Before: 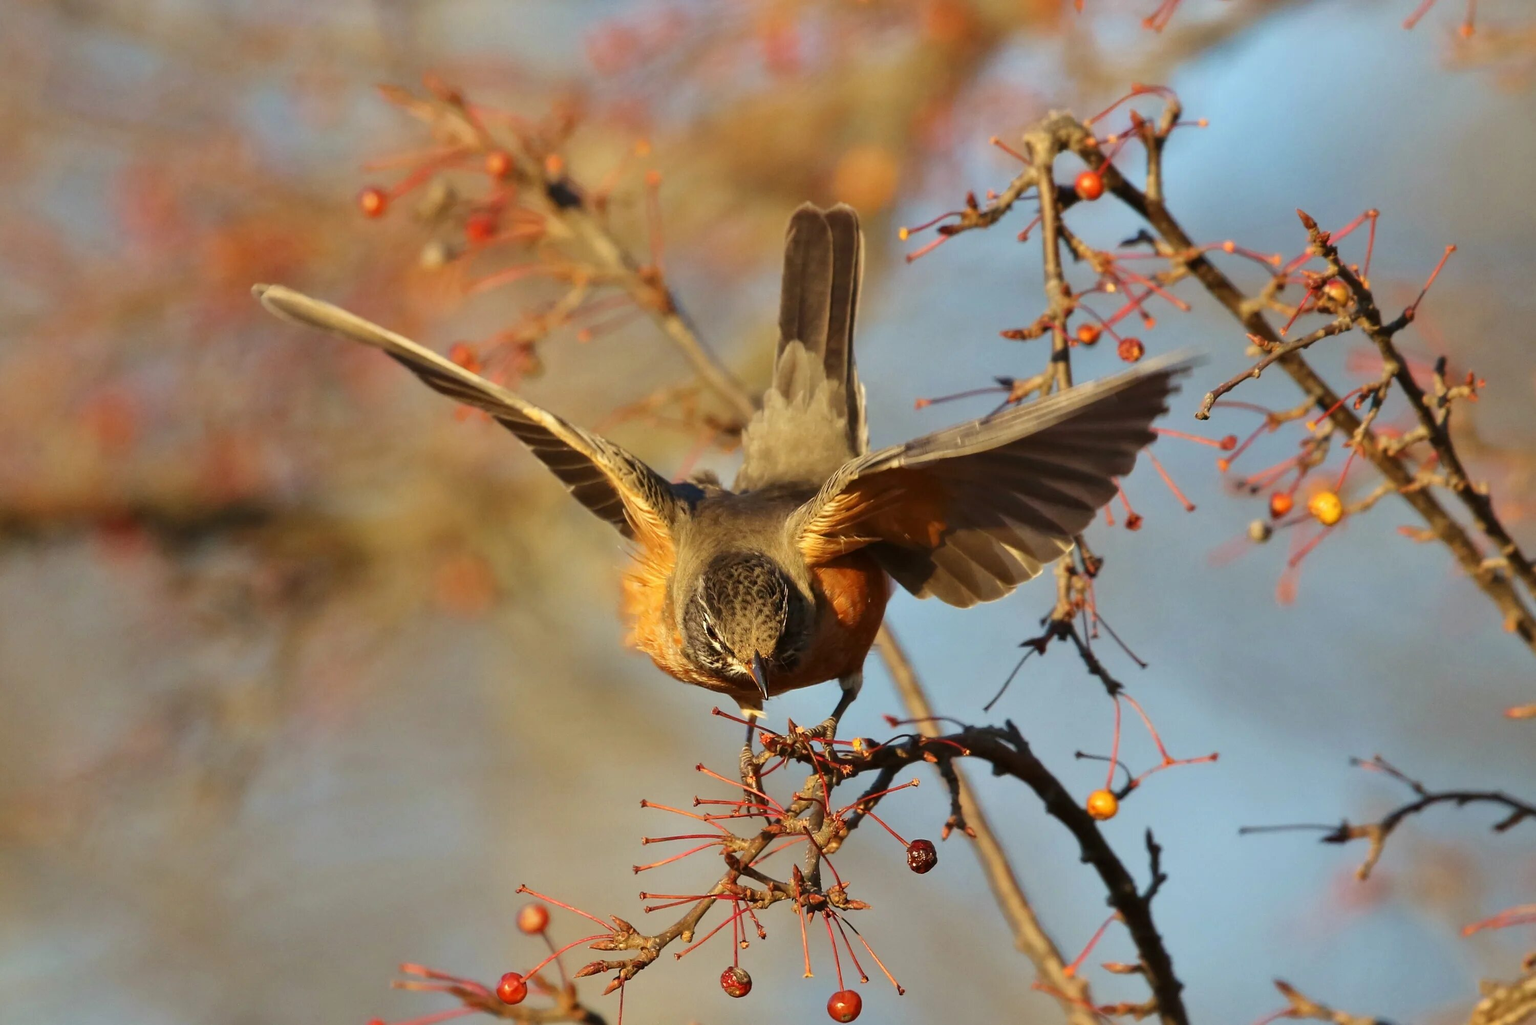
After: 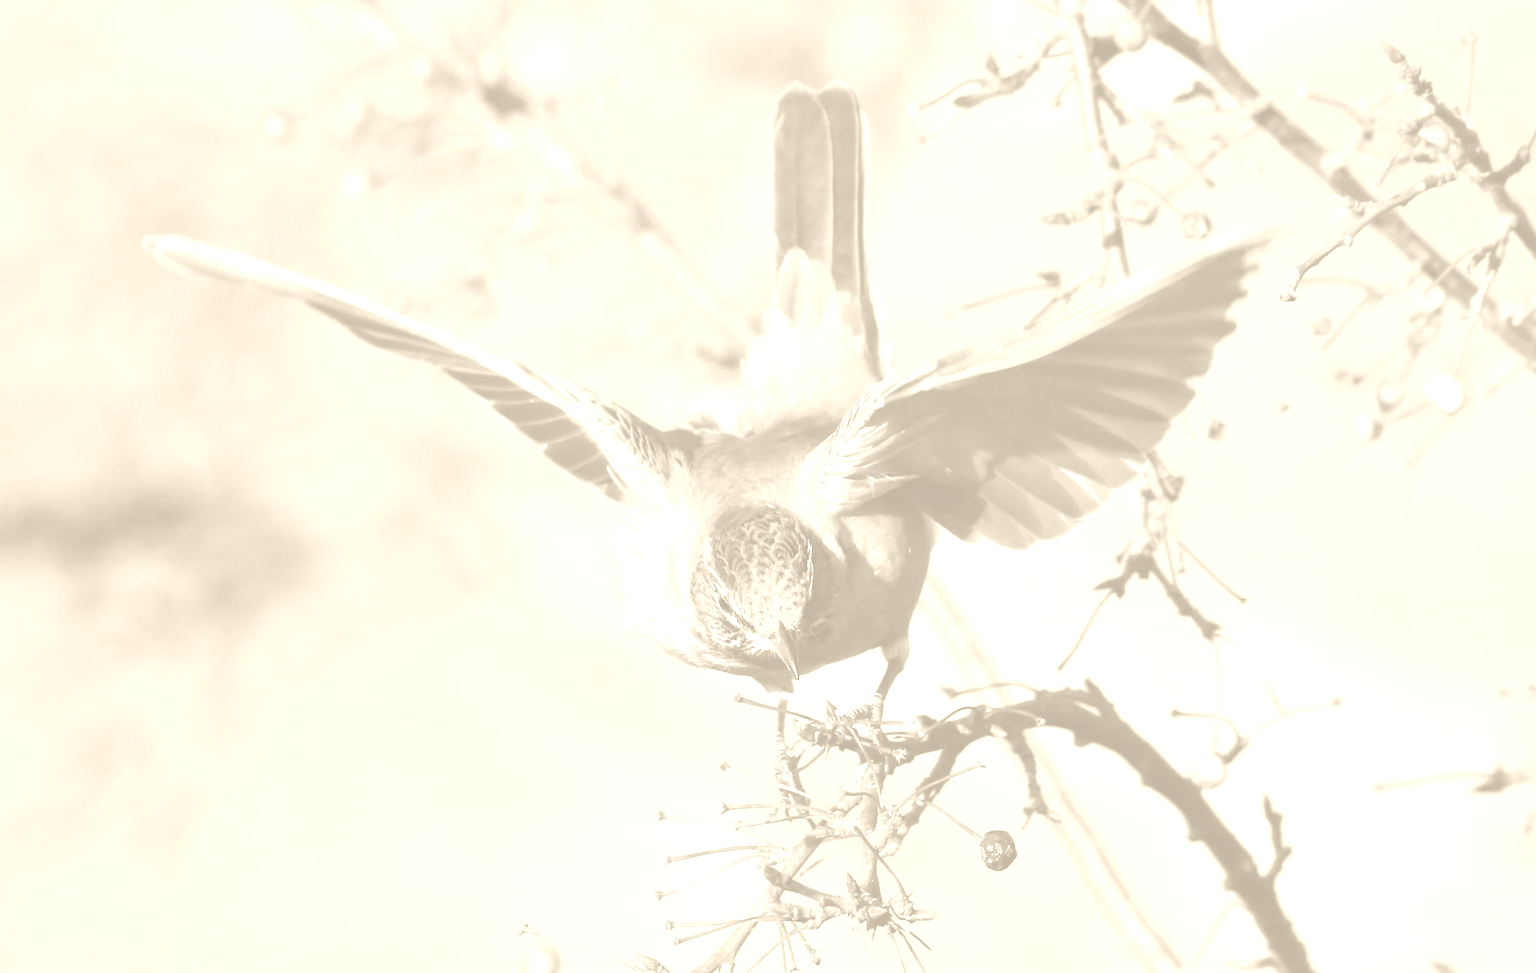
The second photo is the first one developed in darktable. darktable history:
contrast brightness saturation: contrast 0.2, brightness 0.16, saturation 0.22
rotate and perspective: rotation -4.86°, automatic cropping off
tone equalizer: on, module defaults
color zones: curves: ch1 [(0.263, 0.53) (0.376, 0.287) (0.487, 0.512) (0.748, 0.547) (1, 0.513)]; ch2 [(0.262, 0.45) (0.751, 0.477)], mix 31.98%
velvia: strength 29%
lowpass: radius 0.1, contrast 0.85, saturation 1.1, unbound 0
colorize: hue 36°, saturation 71%, lightness 80.79%
crop: left 9.712%, top 16.928%, right 10.845%, bottom 12.332%
